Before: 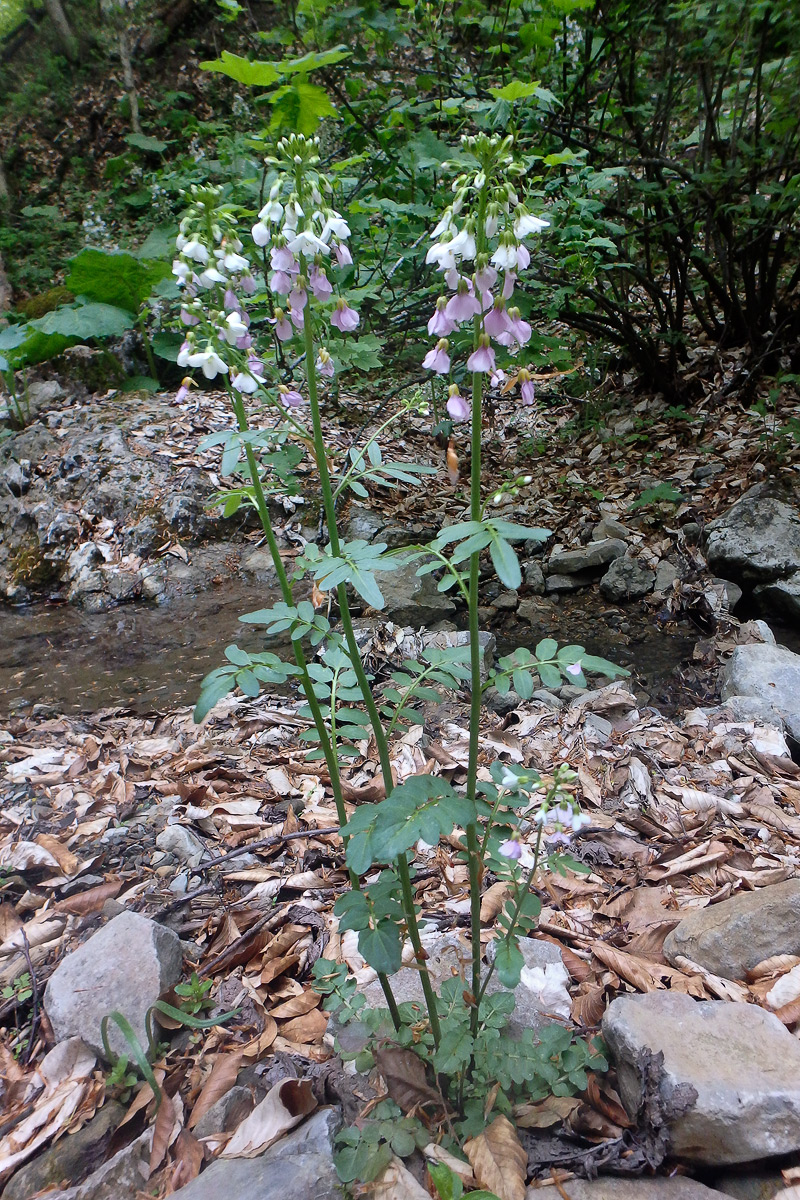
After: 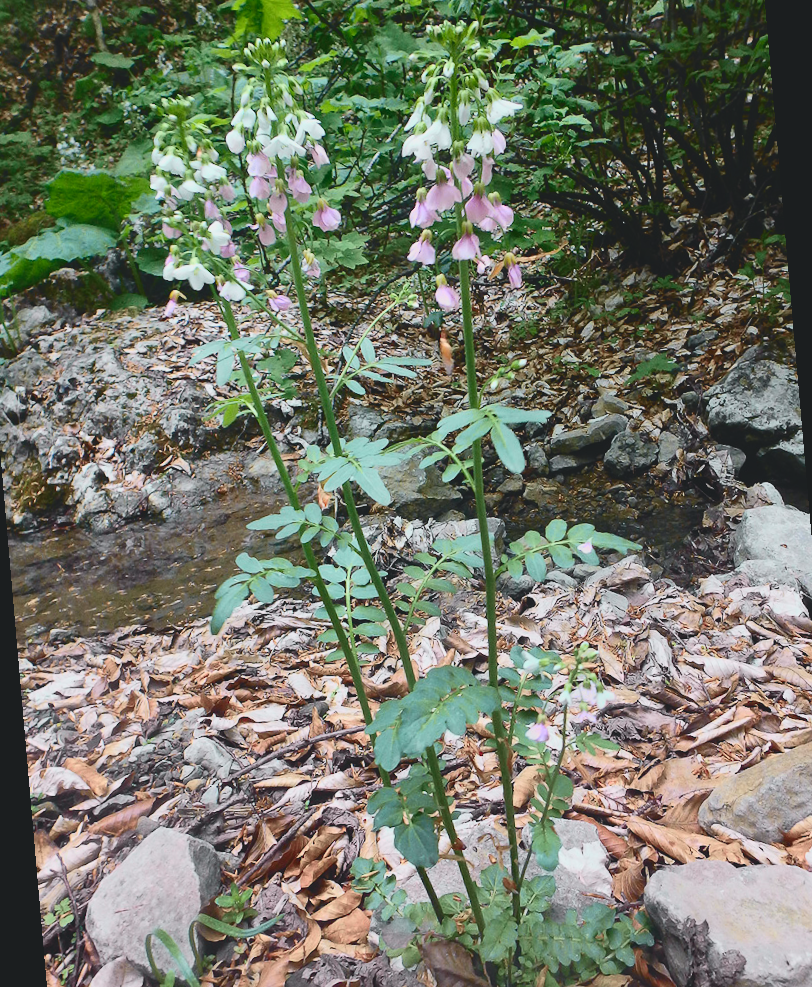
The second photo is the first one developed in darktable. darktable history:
tone curve: curves: ch0 [(0, 0.11) (0.181, 0.223) (0.405, 0.46) (0.456, 0.528) (0.634, 0.728) (0.877, 0.89) (0.984, 0.935)]; ch1 [(0, 0.052) (0.443, 0.43) (0.492, 0.485) (0.566, 0.579) (0.595, 0.625) (0.608, 0.654) (0.65, 0.708) (1, 0.961)]; ch2 [(0, 0) (0.33, 0.301) (0.421, 0.443) (0.447, 0.489) (0.495, 0.492) (0.537, 0.57) (0.586, 0.591) (0.663, 0.686) (1, 1)], color space Lab, independent channels, preserve colors none
rotate and perspective: rotation -5°, crop left 0.05, crop right 0.952, crop top 0.11, crop bottom 0.89
